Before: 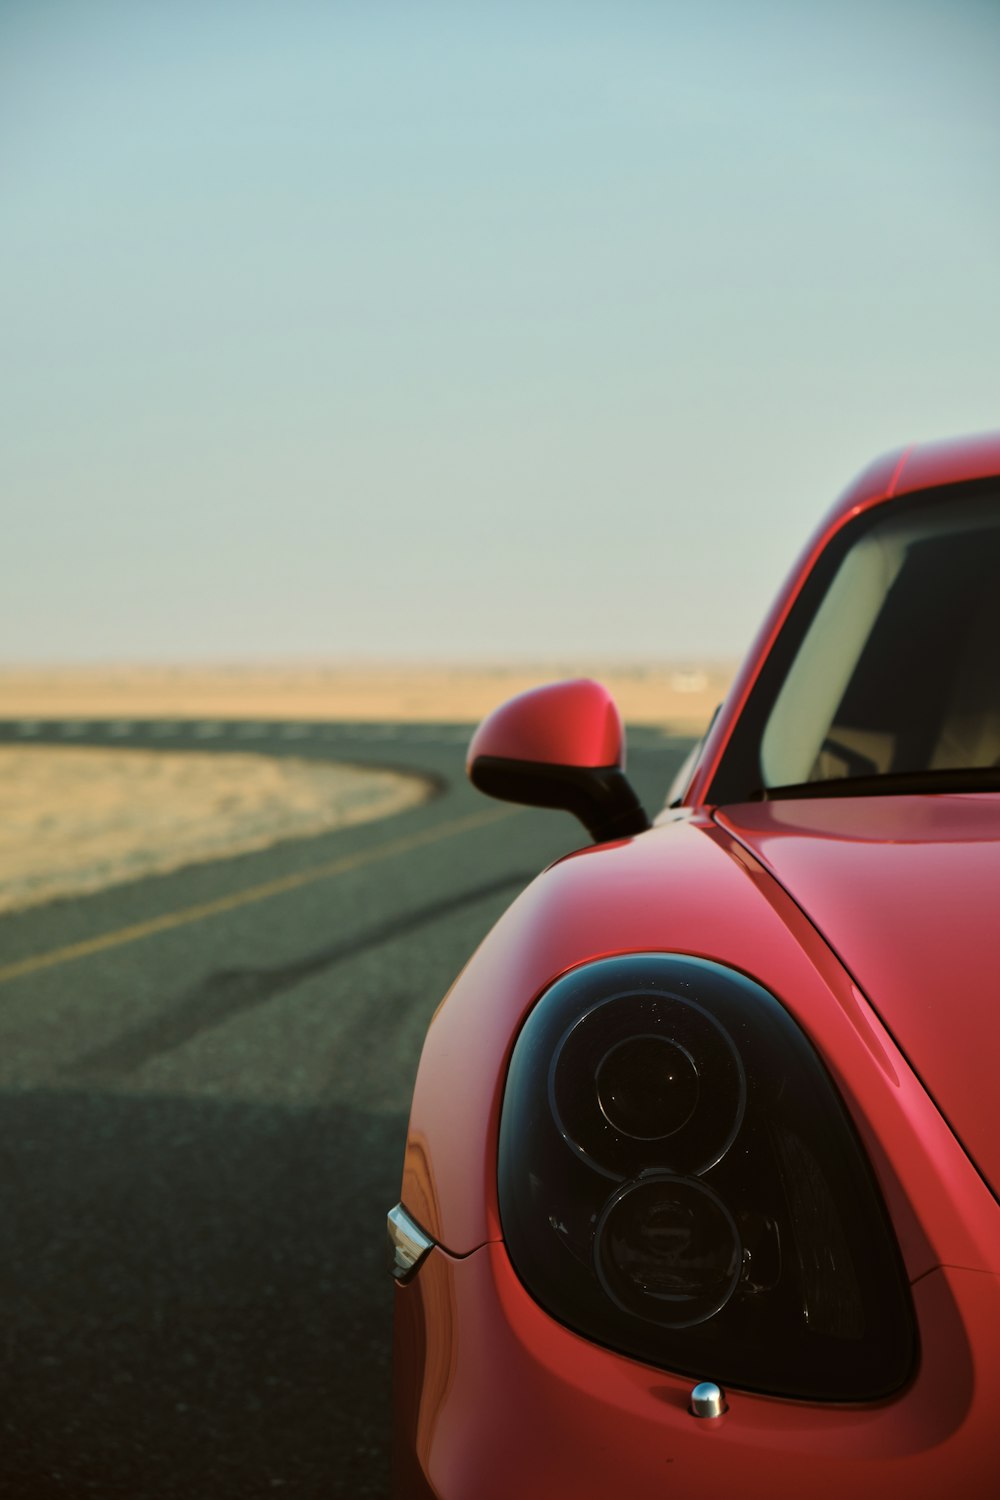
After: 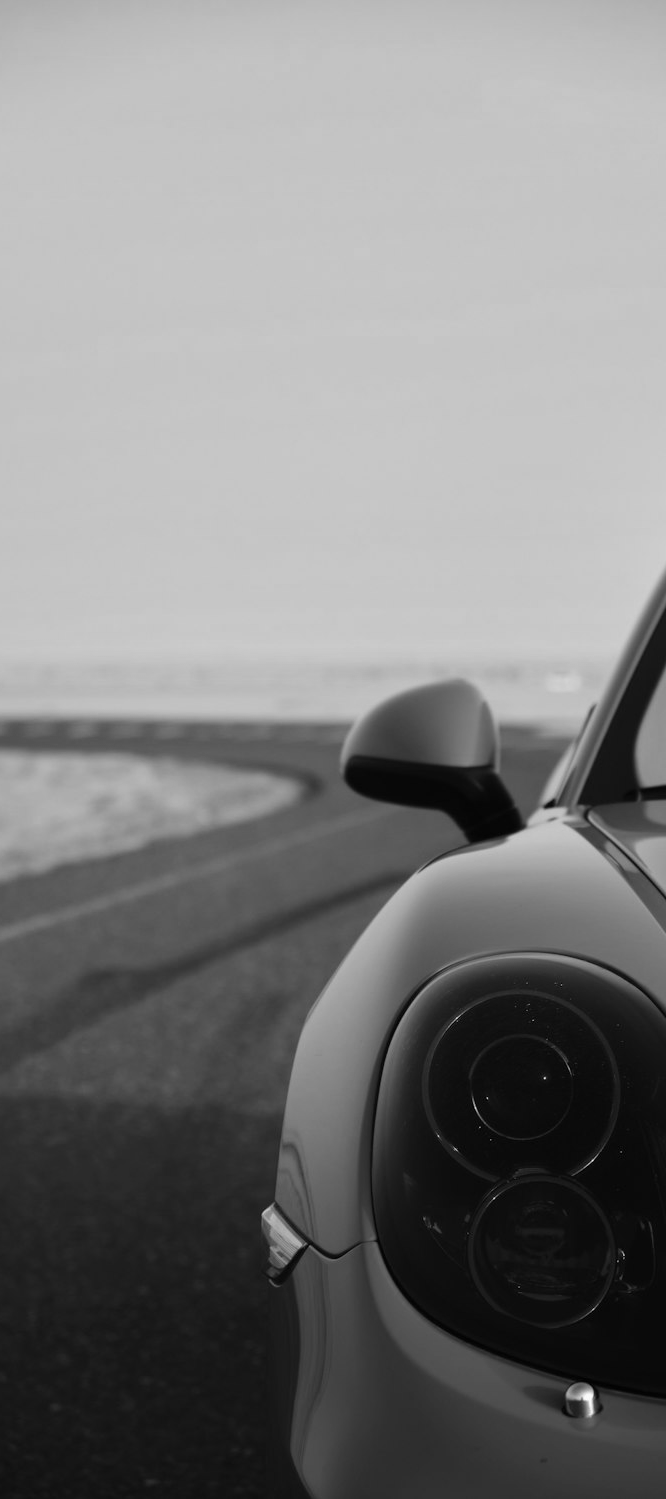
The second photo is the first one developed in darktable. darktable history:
crop and rotate: left 12.673%, right 20.66%
color zones: curves: ch1 [(0, 0.292) (0.001, 0.292) (0.2, 0.264) (0.4, 0.248) (0.6, 0.248) (0.8, 0.264) (0.999, 0.292) (1, 0.292)]
monochrome: a -6.99, b 35.61, size 1.4
